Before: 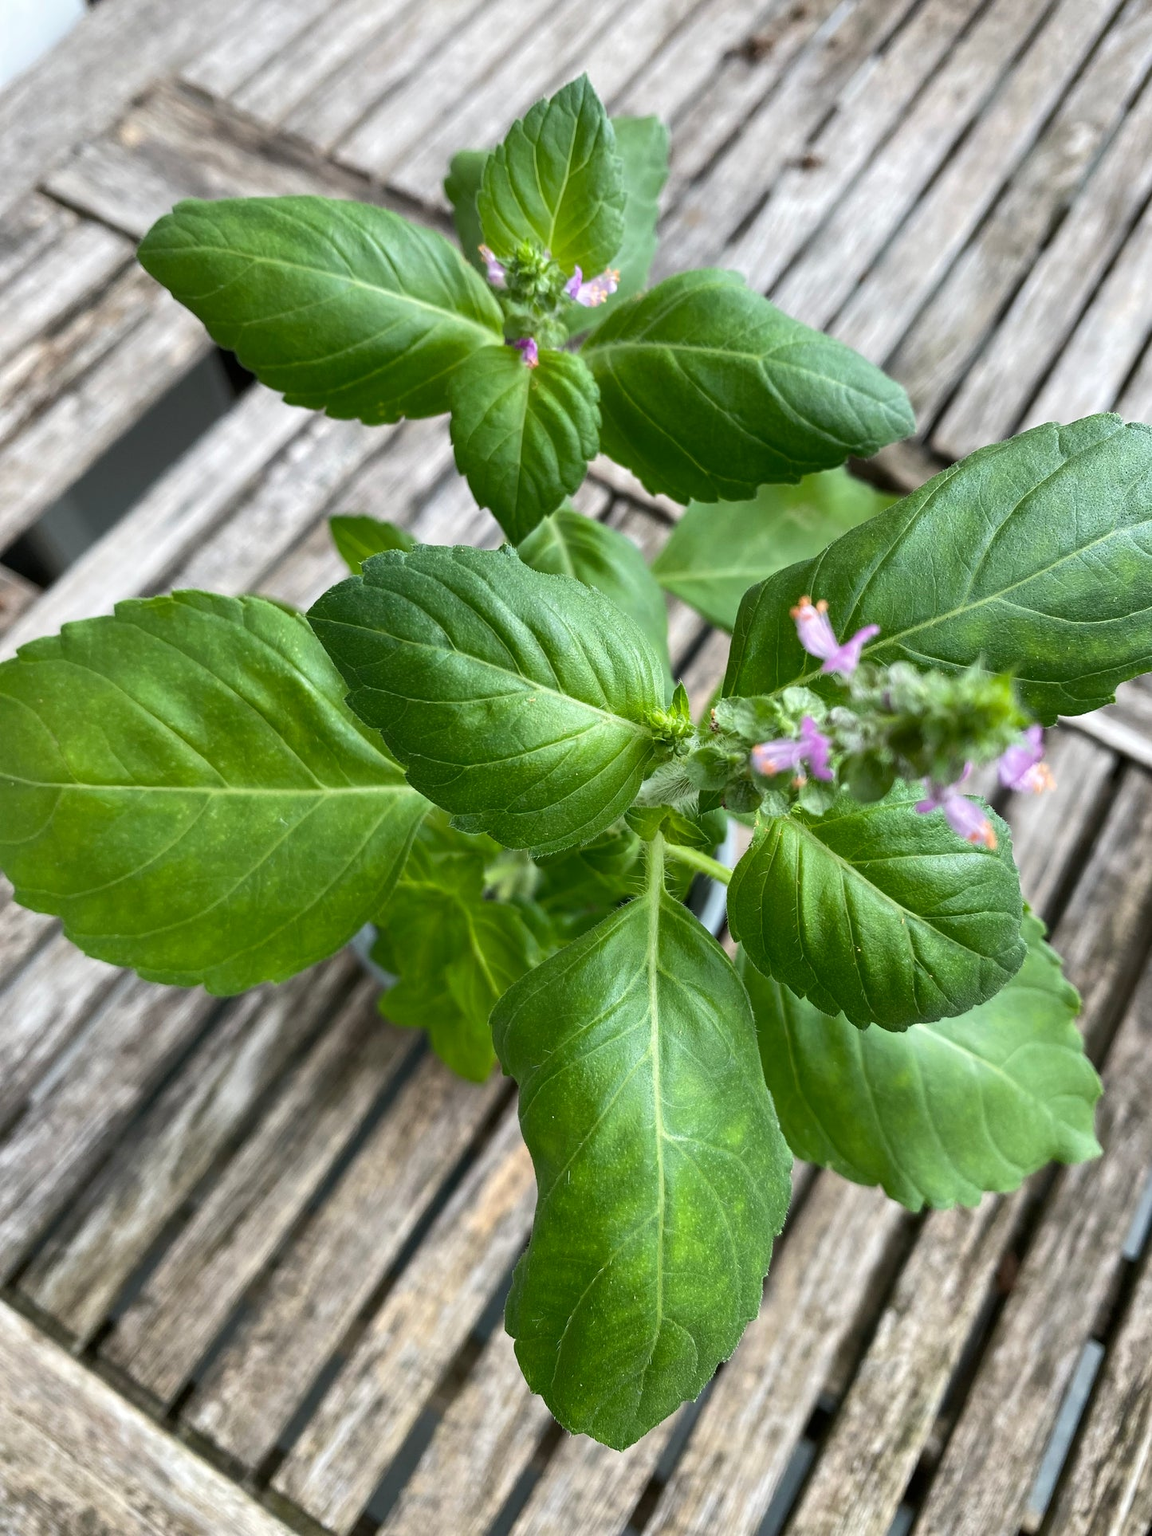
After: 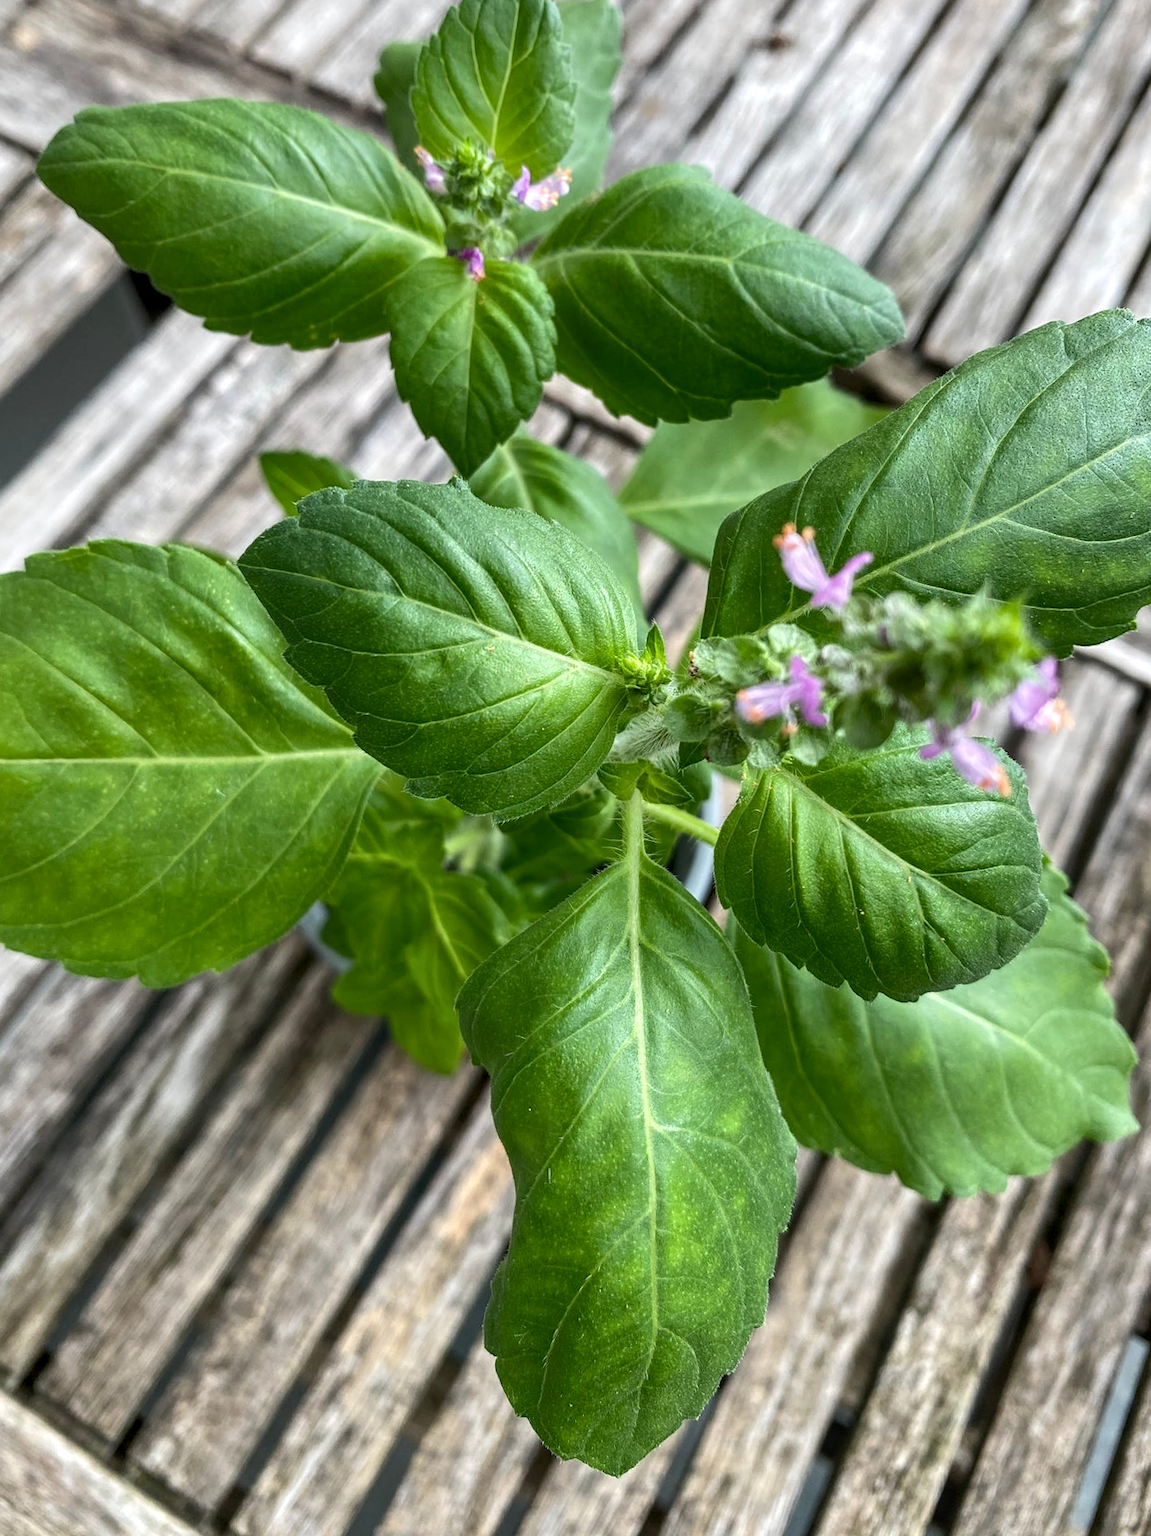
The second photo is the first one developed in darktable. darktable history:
local contrast: on, module defaults
crop and rotate: angle 1.96°, left 5.673%, top 5.673%
